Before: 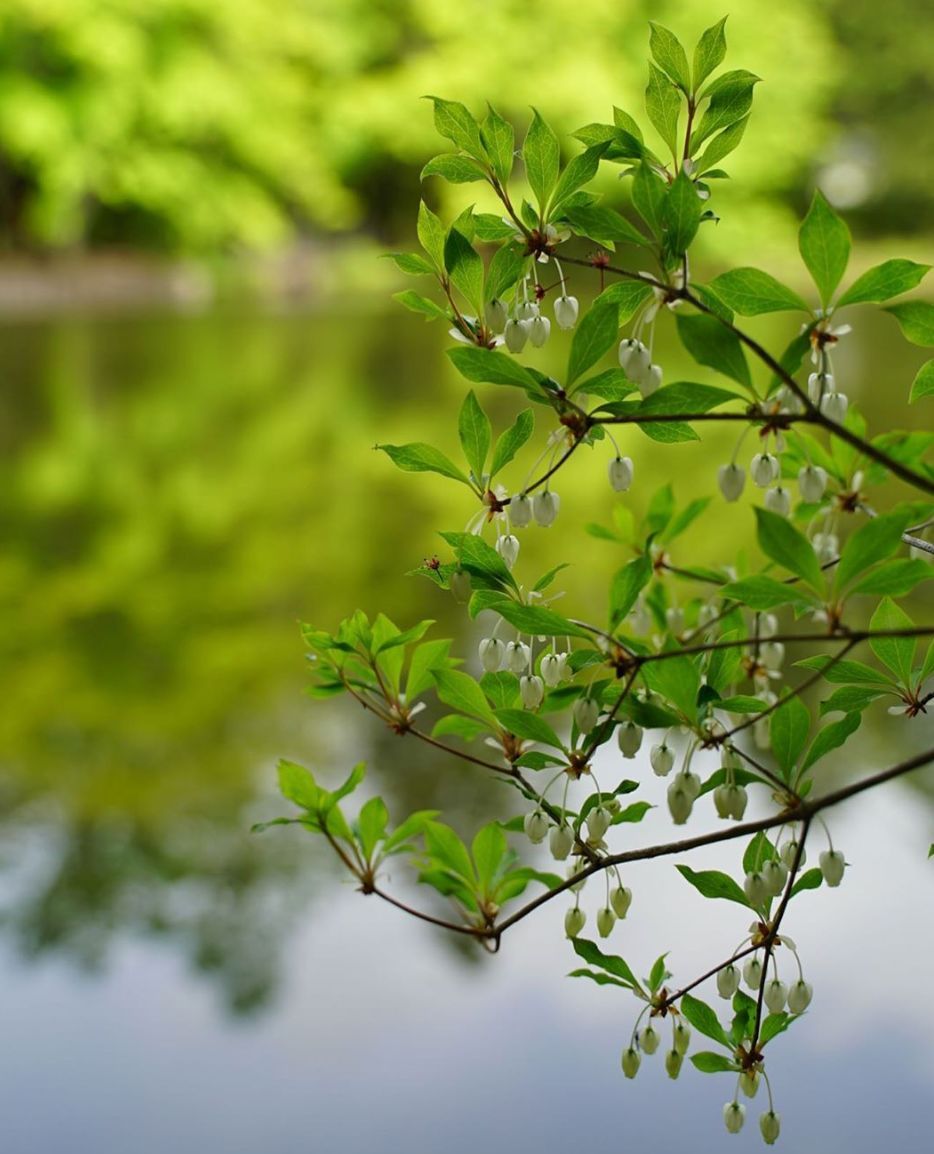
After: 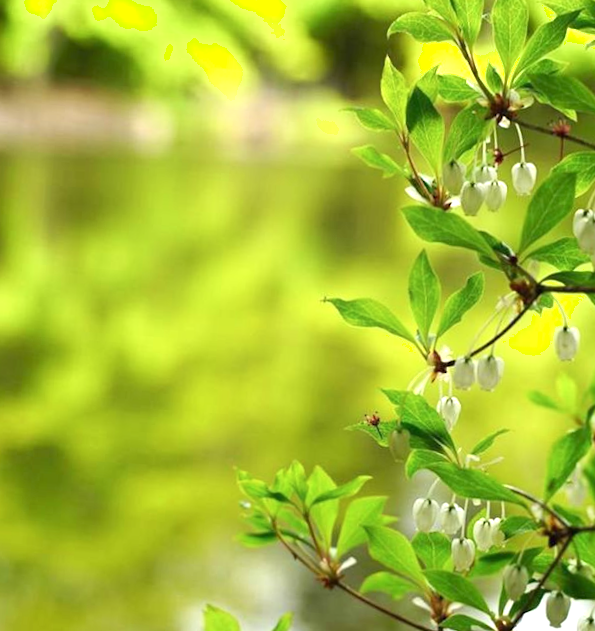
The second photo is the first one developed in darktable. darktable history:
crop and rotate: angle -4.99°, left 2.122%, top 6.945%, right 27.566%, bottom 30.519%
exposure: black level correction 0, exposure 1.015 EV, compensate exposure bias true, compensate highlight preservation false
rotate and perspective: rotation -1°, crop left 0.011, crop right 0.989, crop top 0.025, crop bottom 0.975
shadows and highlights: shadows 0, highlights 40
